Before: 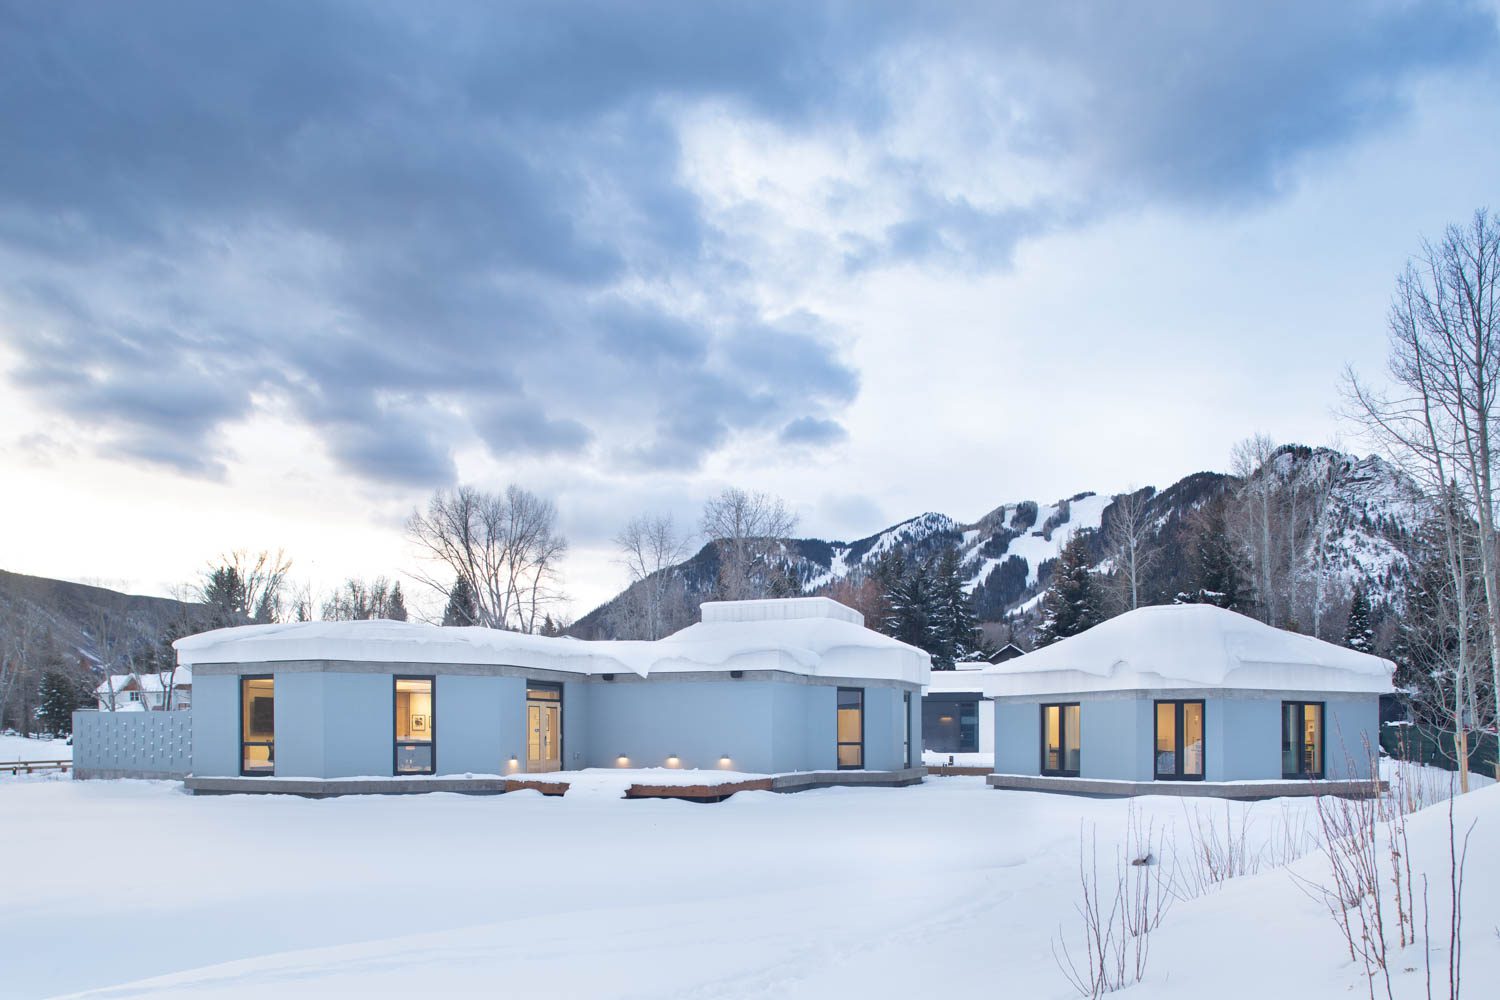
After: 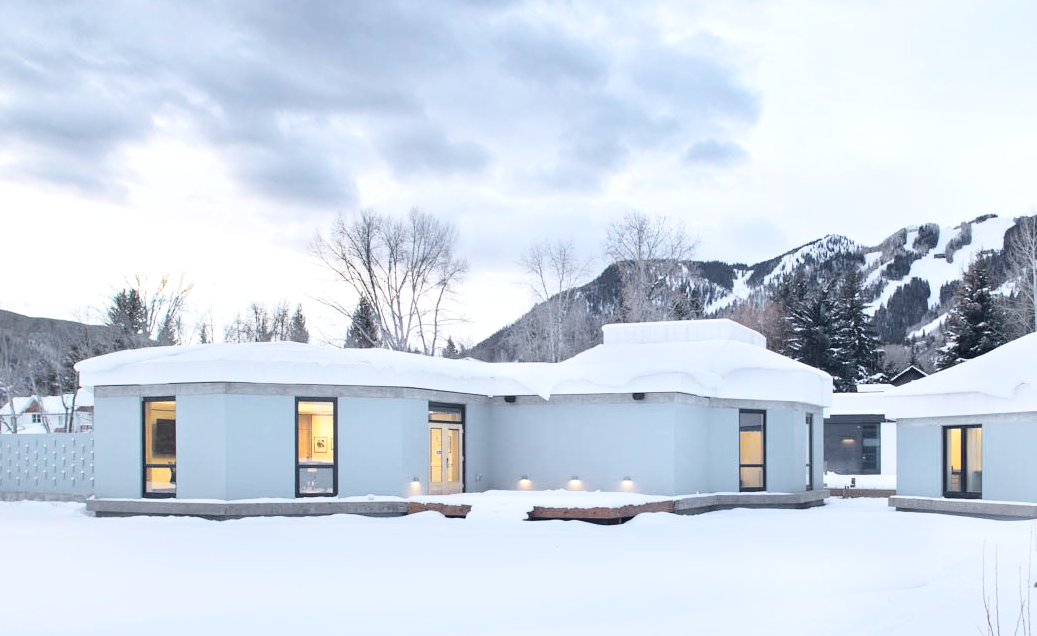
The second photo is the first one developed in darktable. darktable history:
crop: left 6.581%, top 27.83%, right 24.244%, bottom 8.525%
exposure: exposure 0.298 EV, compensate highlight preservation false
tone curve: curves: ch0 [(0, 0.023) (0.104, 0.058) (0.21, 0.162) (0.469, 0.524) (0.579, 0.65) (0.725, 0.8) (0.858, 0.903) (1, 0.974)]; ch1 [(0, 0) (0.414, 0.395) (0.447, 0.447) (0.502, 0.501) (0.521, 0.512) (0.57, 0.563) (0.618, 0.61) (0.654, 0.642) (1, 1)]; ch2 [(0, 0) (0.356, 0.408) (0.437, 0.453) (0.492, 0.485) (0.524, 0.508) (0.566, 0.567) (0.595, 0.604) (1, 1)], color space Lab, independent channels, preserve colors none
